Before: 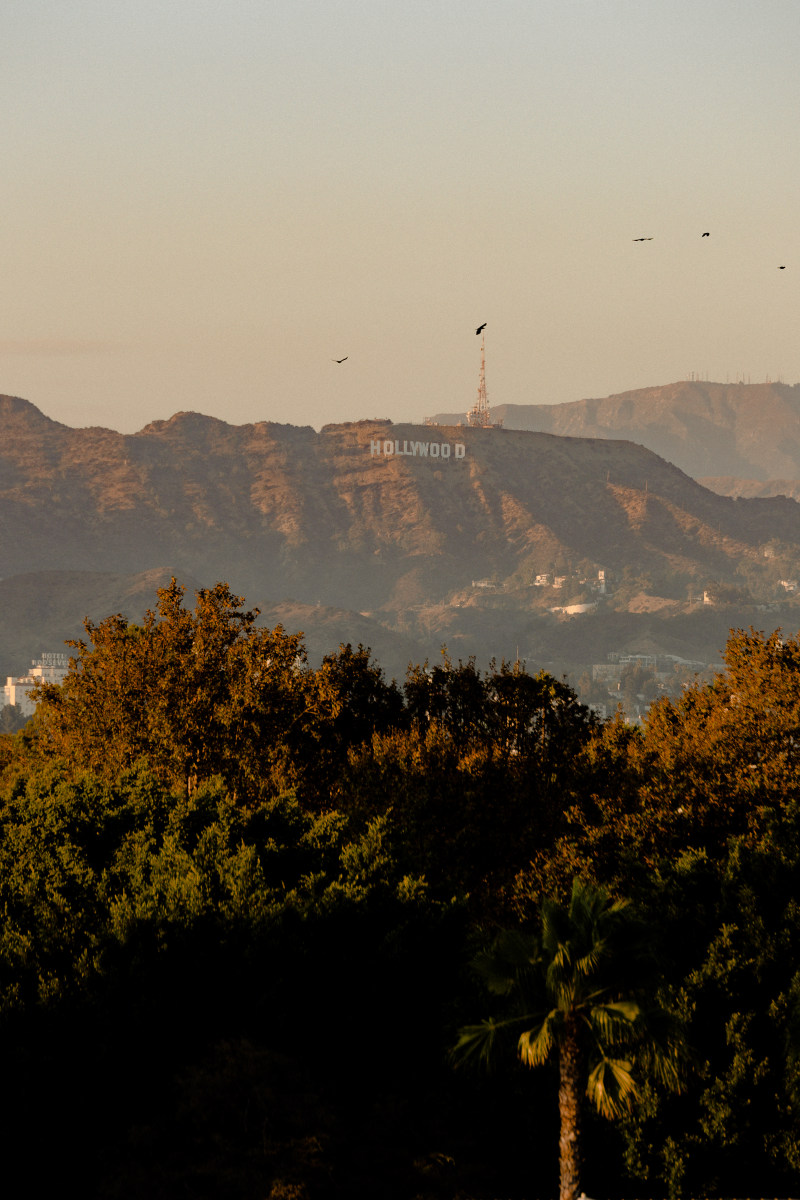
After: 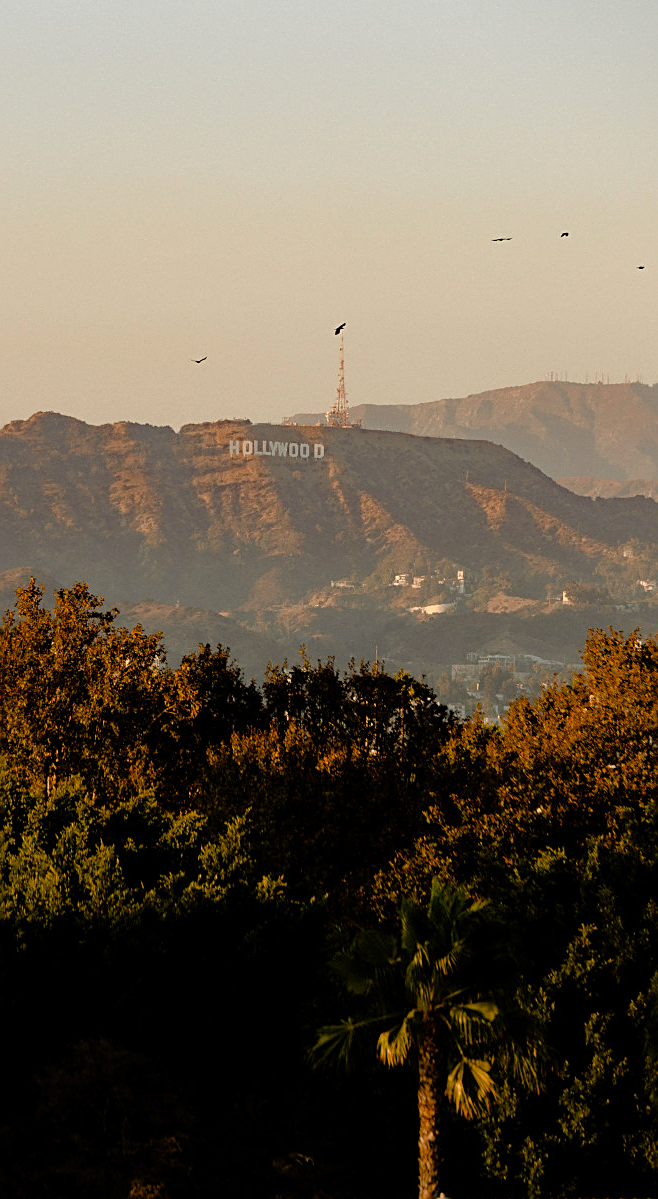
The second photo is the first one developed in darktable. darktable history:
crop: left 17.701%, bottom 0.044%
sharpen: on, module defaults
exposure: exposure 0.134 EV, compensate exposure bias true, compensate highlight preservation false
color balance rgb: linear chroma grading › mid-tones 7.709%, perceptual saturation grading › global saturation 15.564%, perceptual saturation grading › highlights -19.247%, perceptual saturation grading › shadows 20.011%
